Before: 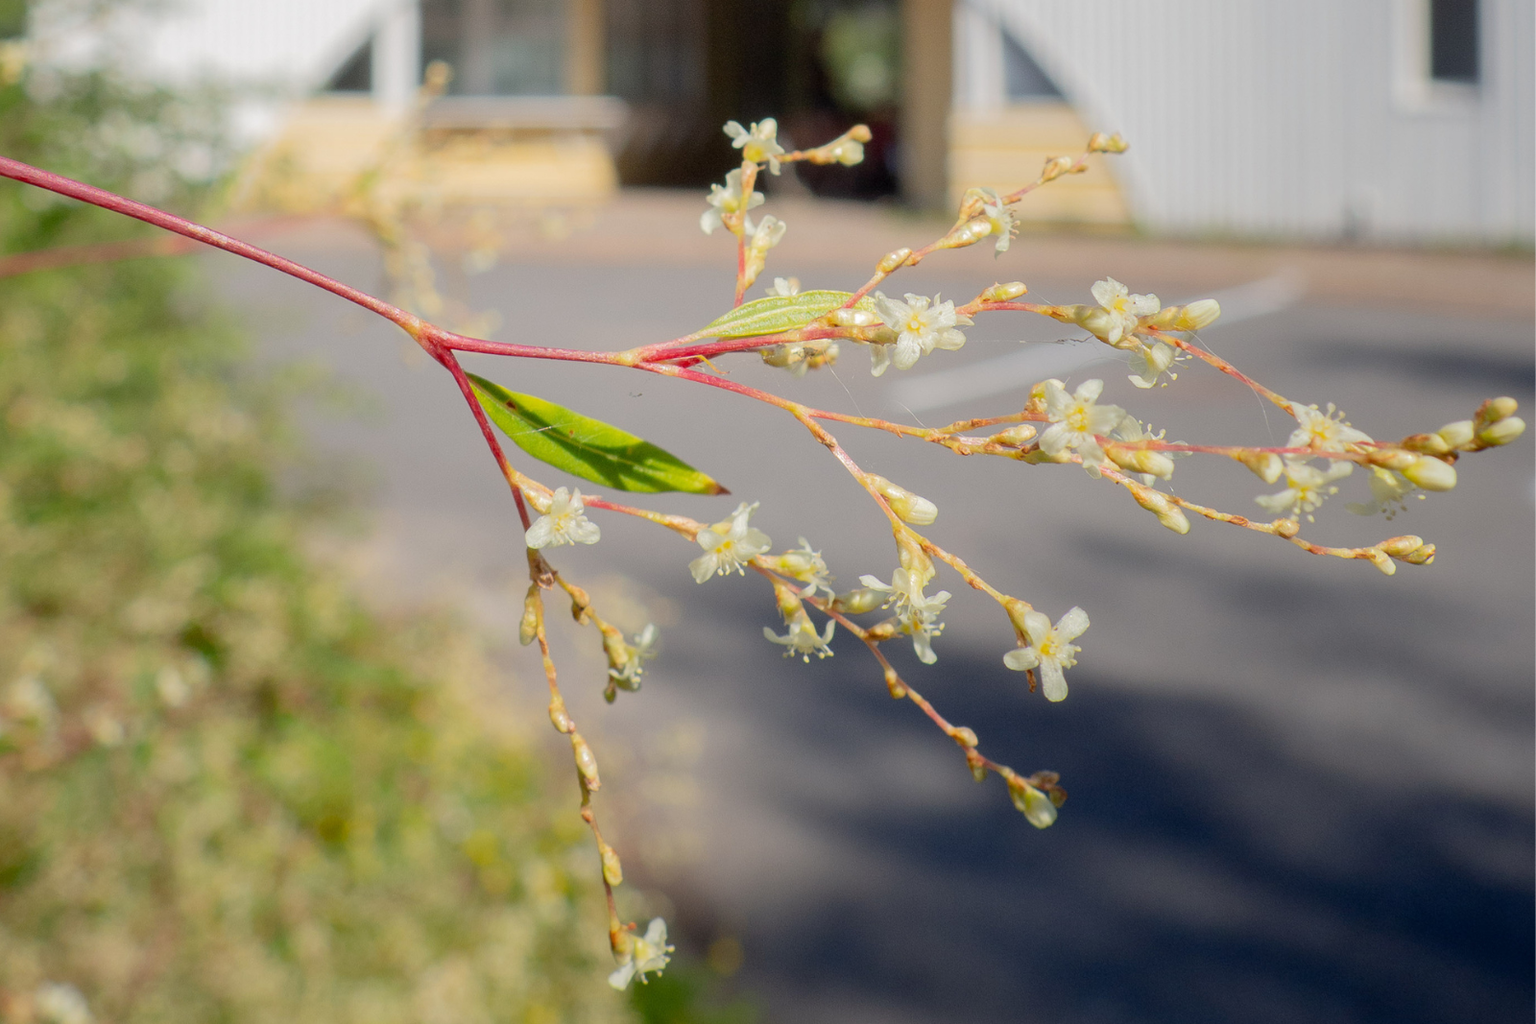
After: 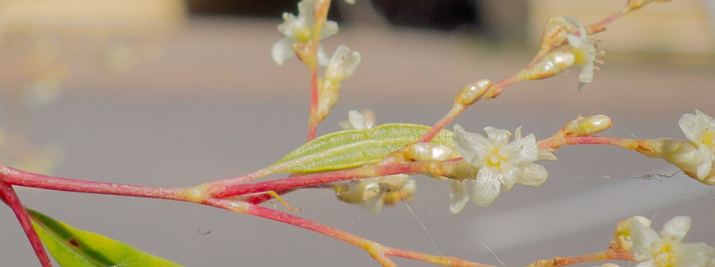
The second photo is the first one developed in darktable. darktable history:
crop: left 28.64%, top 16.832%, right 26.637%, bottom 58.055%
rgb curve: curves: ch0 [(0, 0) (0.175, 0.154) (0.785, 0.663) (1, 1)]
